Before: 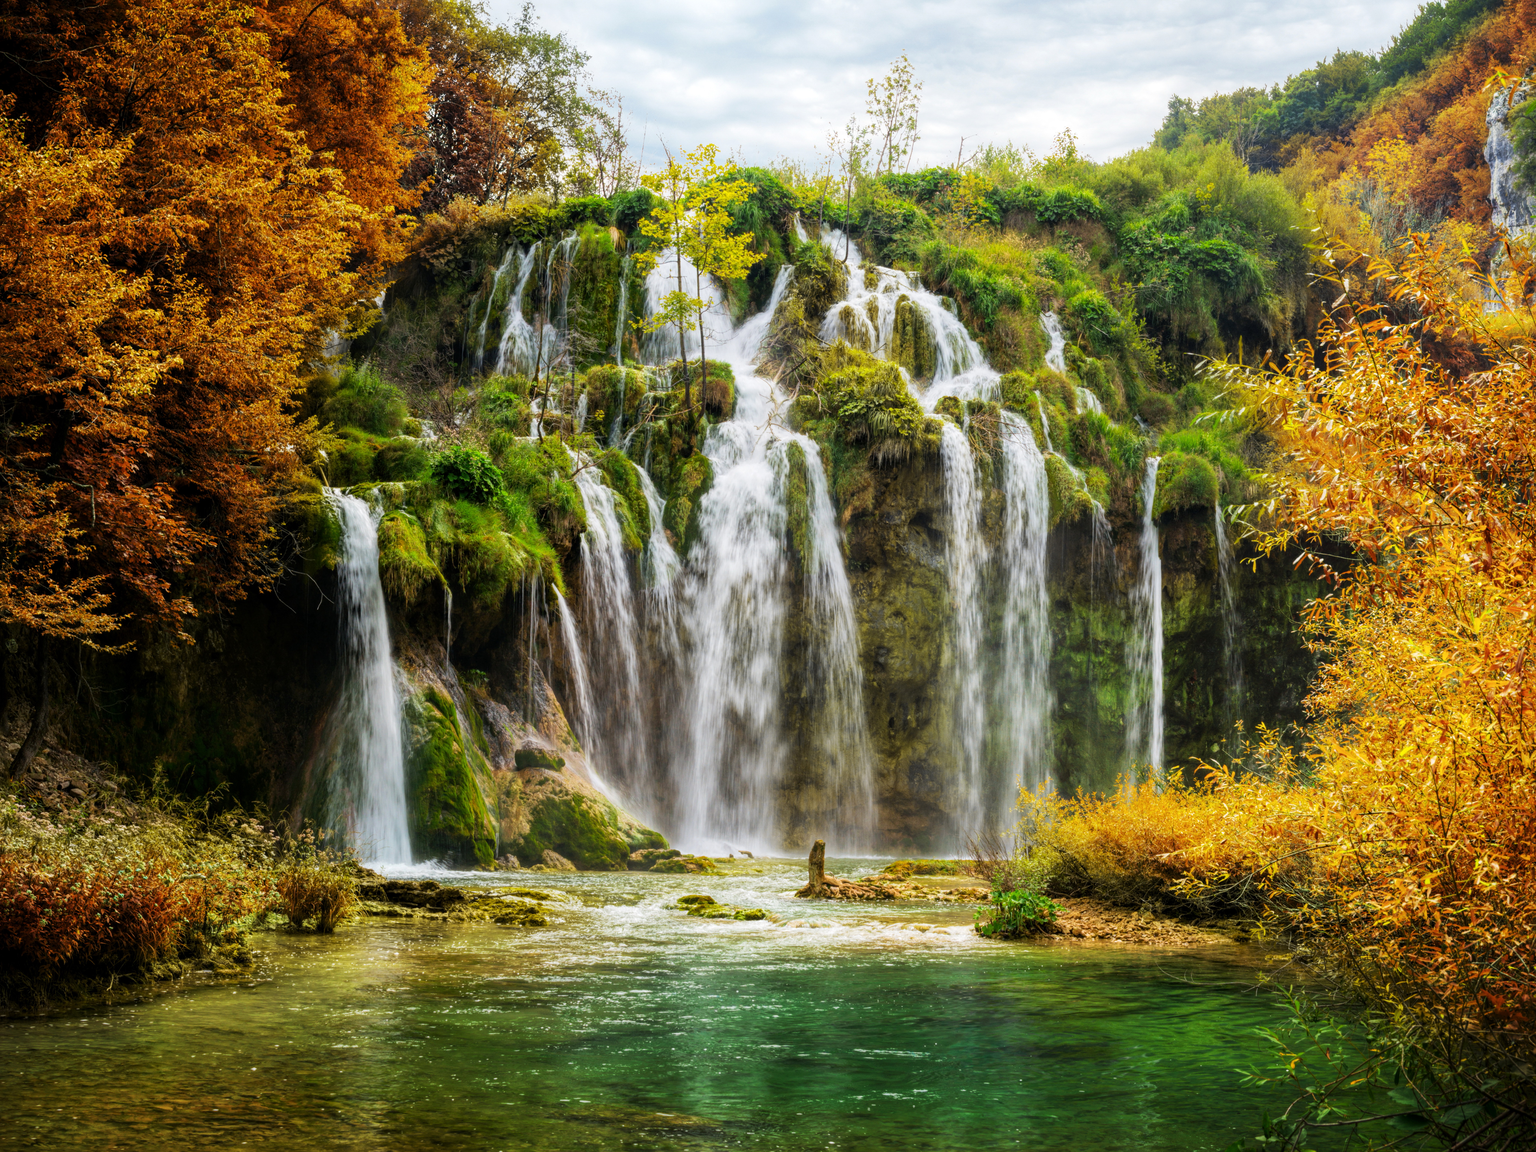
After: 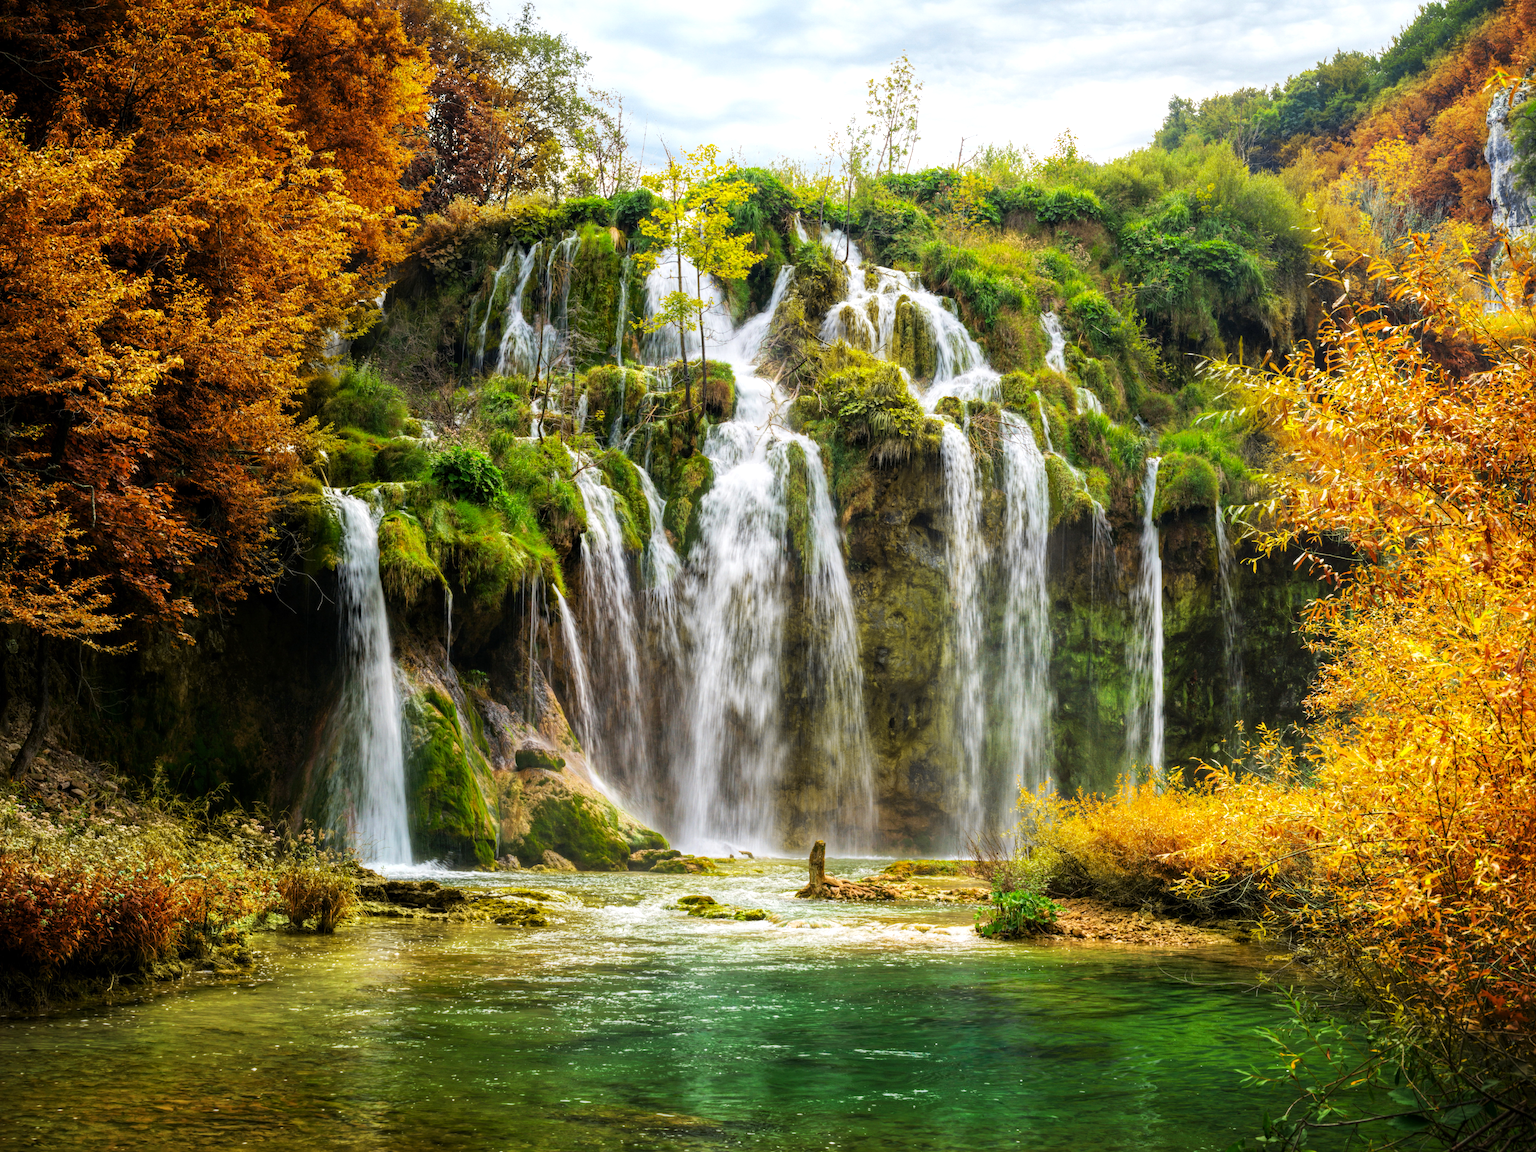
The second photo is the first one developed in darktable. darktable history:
exposure: exposure 0.24 EV, compensate exposure bias true, compensate highlight preservation false
haze removal: compatibility mode true, adaptive false
